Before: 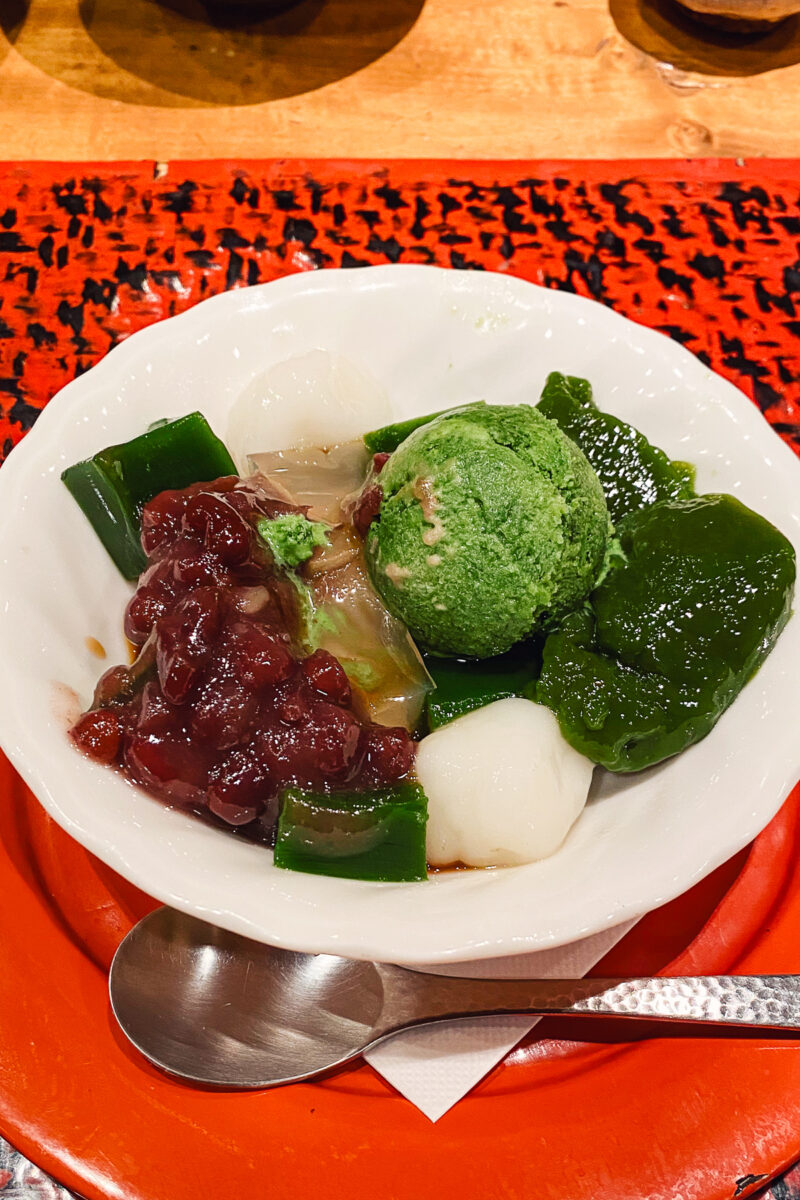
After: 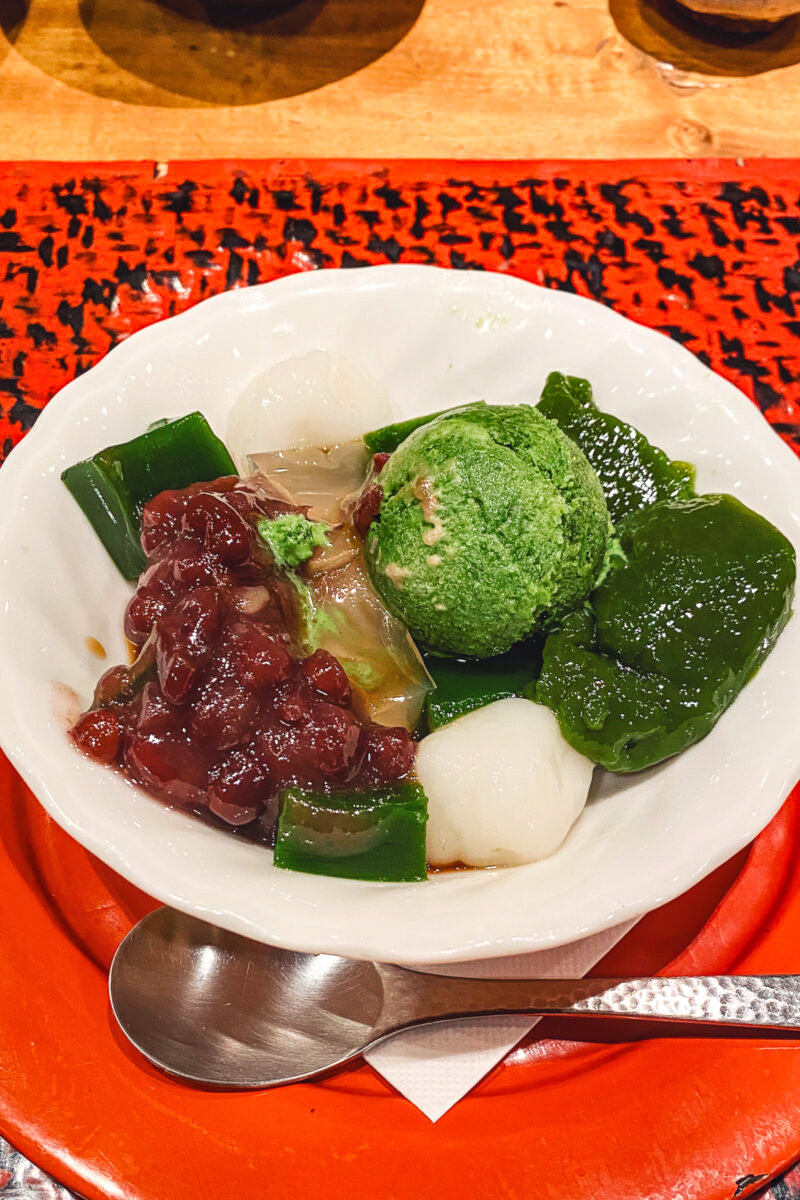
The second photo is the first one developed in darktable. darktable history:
shadows and highlights: shadows 48.14, highlights -42.48, soften with gaussian
exposure: black level correction 0, exposure 0.2 EV, compensate highlight preservation false
local contrast: detail 109%
